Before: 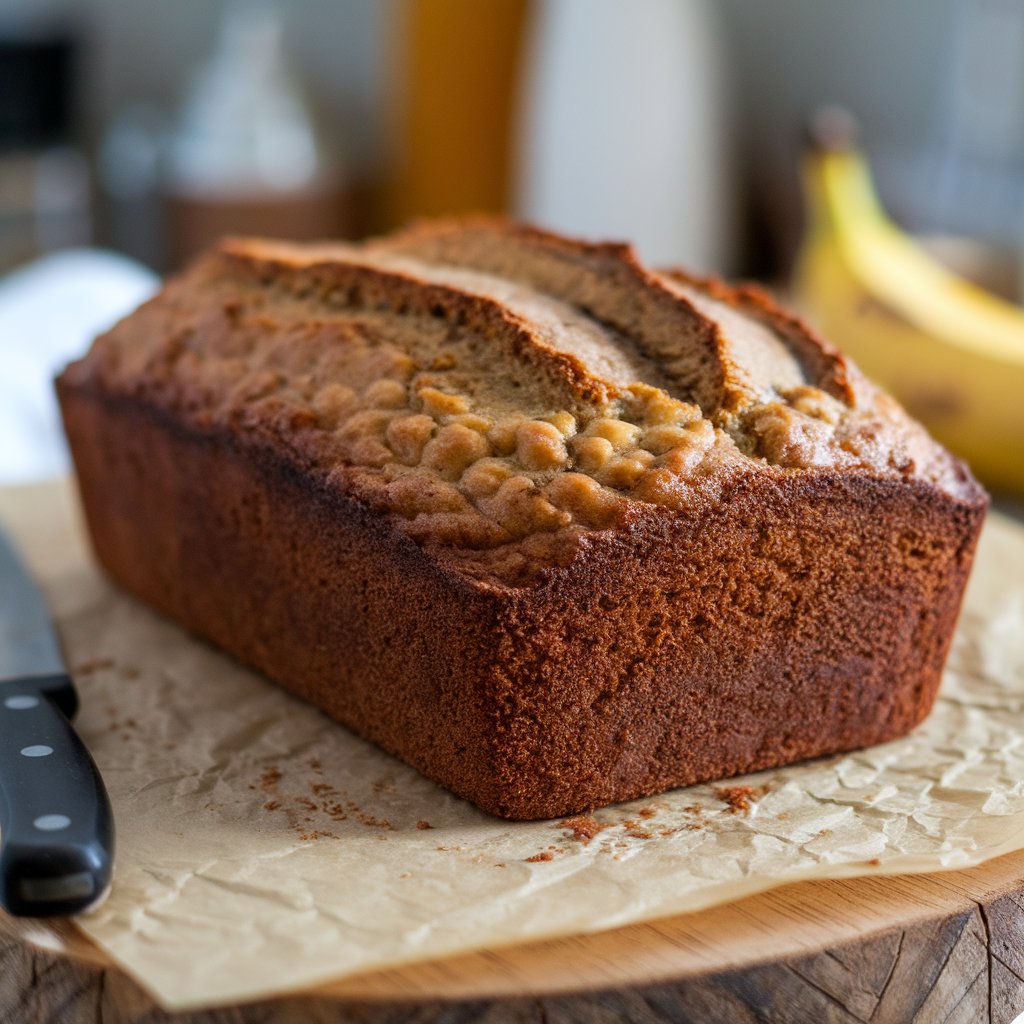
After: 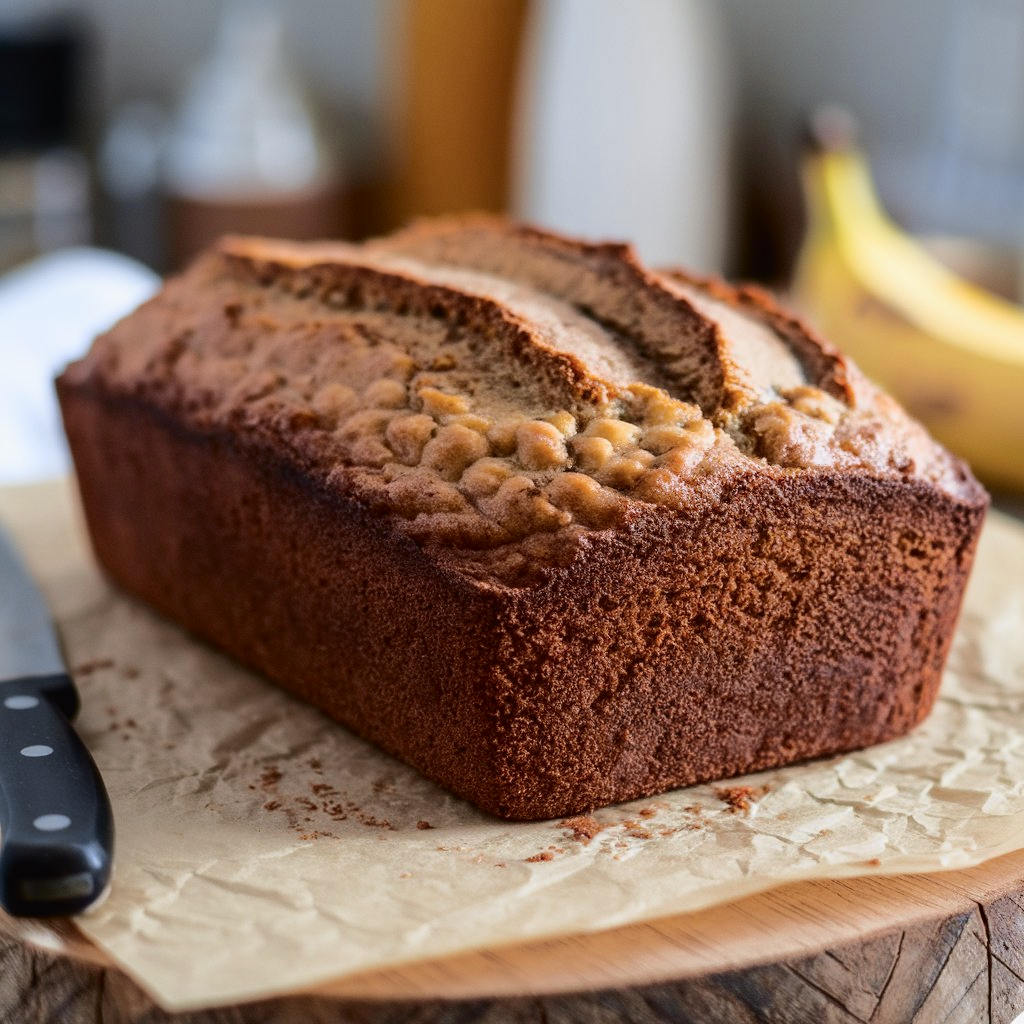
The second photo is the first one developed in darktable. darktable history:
tone curve: curves: ch0 [(0.003, 0.015) (0.104, 0.07) (0.239, 0.201) (0.327, 0.317) (0.401, 0.443) (0.495, 0.55) (0.65, 0.68) (0.832, 0.858) (1, 0.977)]; ch1 [(0, 0) (0.161, 0.092) (0.35, 0.33) (0.379, 0.401) (0.447, 0.476) (0.495, 0.499) (0.515, 0.518) (0.55, 0.557) (0.621, 0.615) (0.718, 0.734) (1, 1)]; ch2 [(0, 0) (0.359, 0.372) (0.437, 0.437) (0.502, 0.501) (0.534, 0.537) (0.599, 0.586) (1, 1)], color space Lab, independent channels, preserve colors none
